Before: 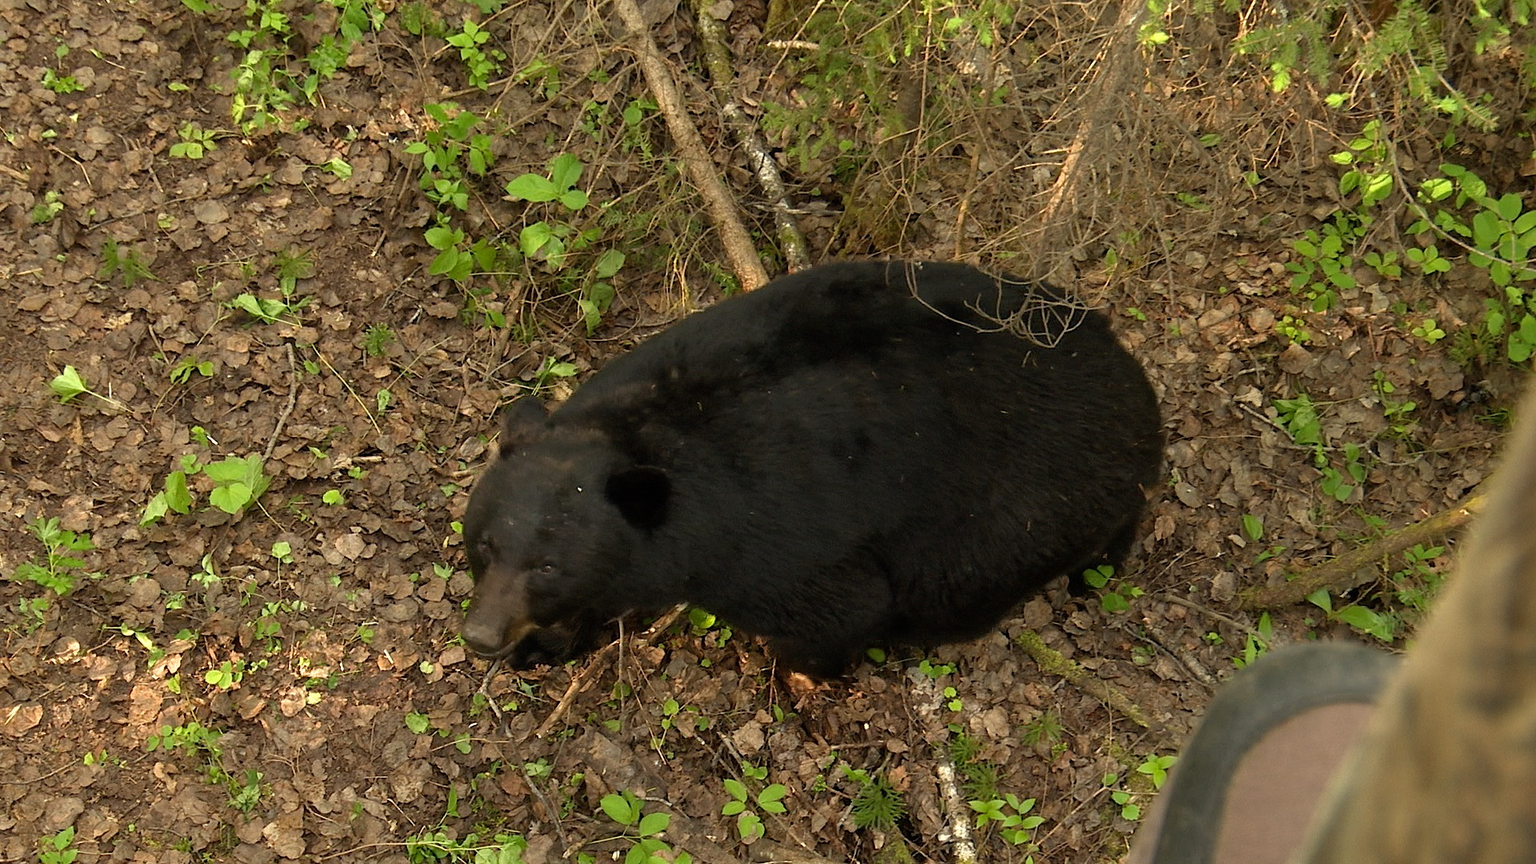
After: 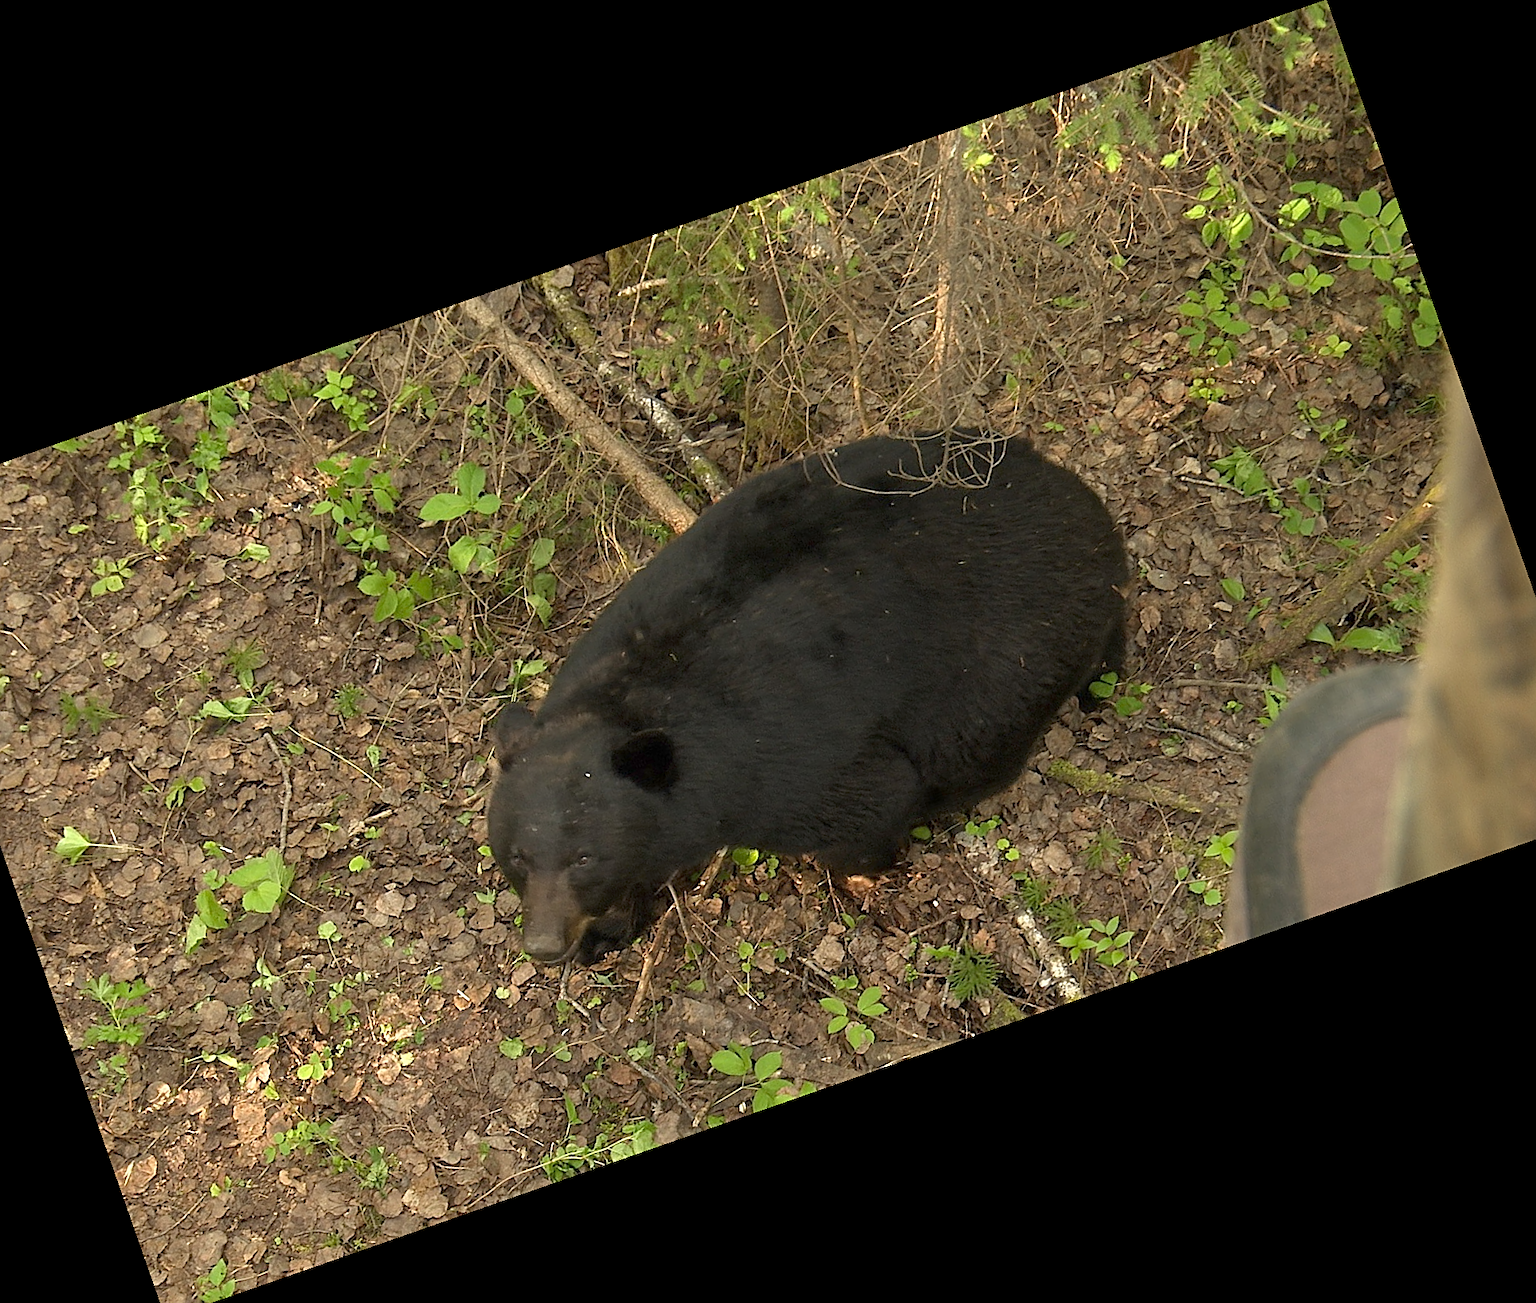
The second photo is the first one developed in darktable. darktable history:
sharpen: on, module defaults
crop and rotate: angle 19.29°, left 6.853%, right 4.299%, bottom 1.096%
